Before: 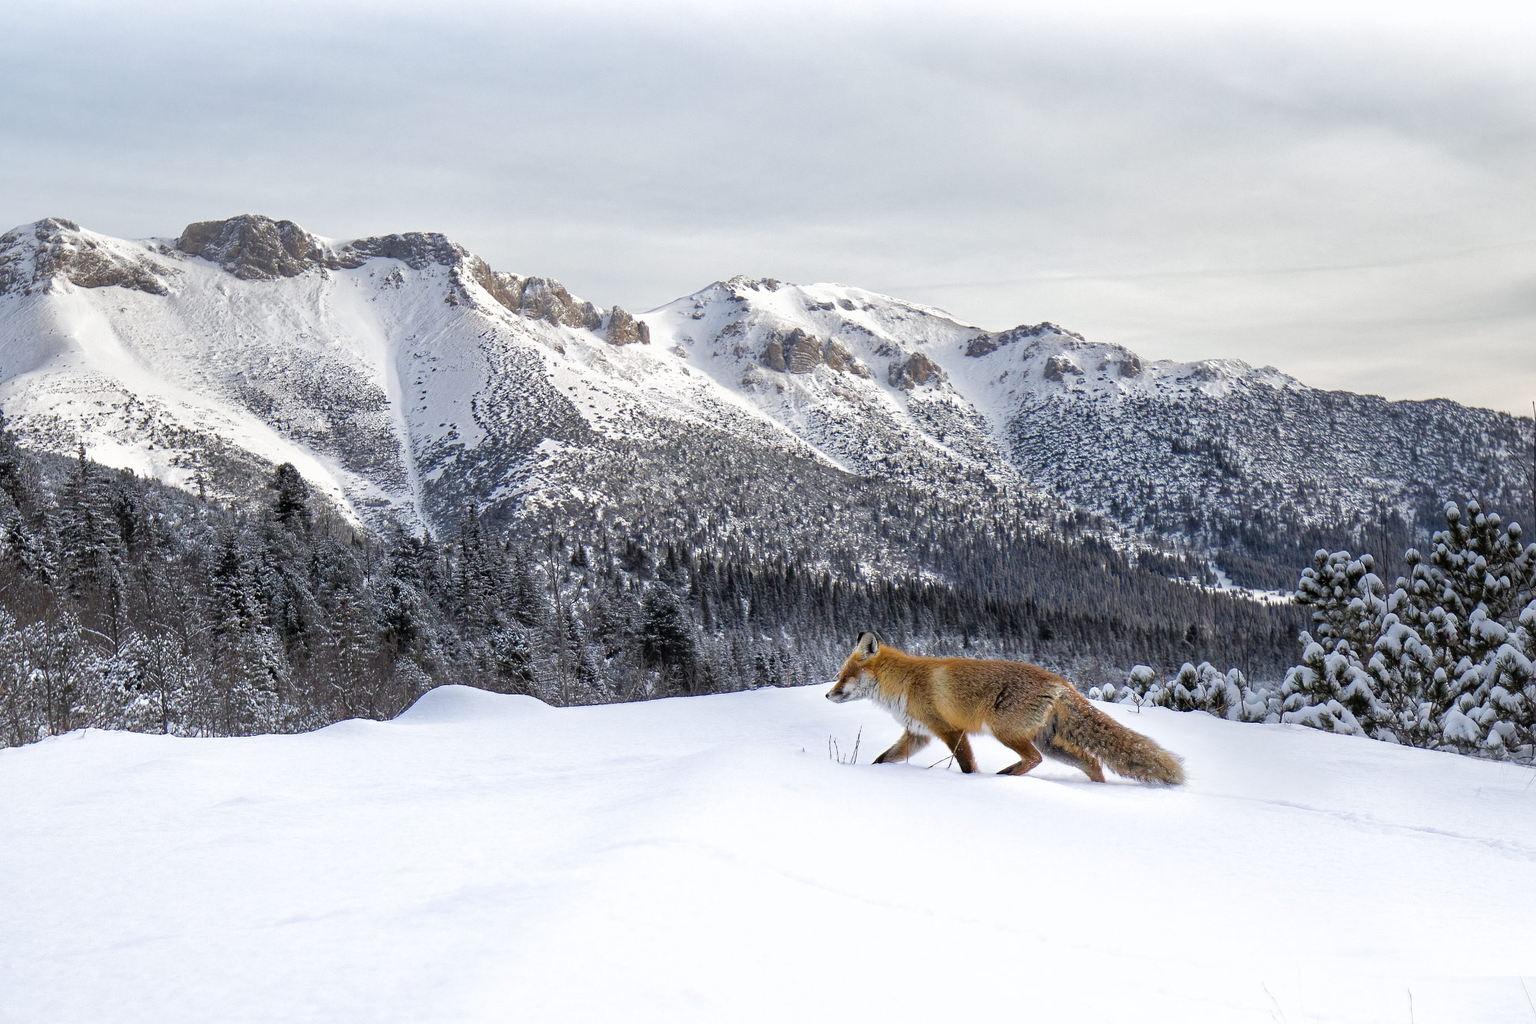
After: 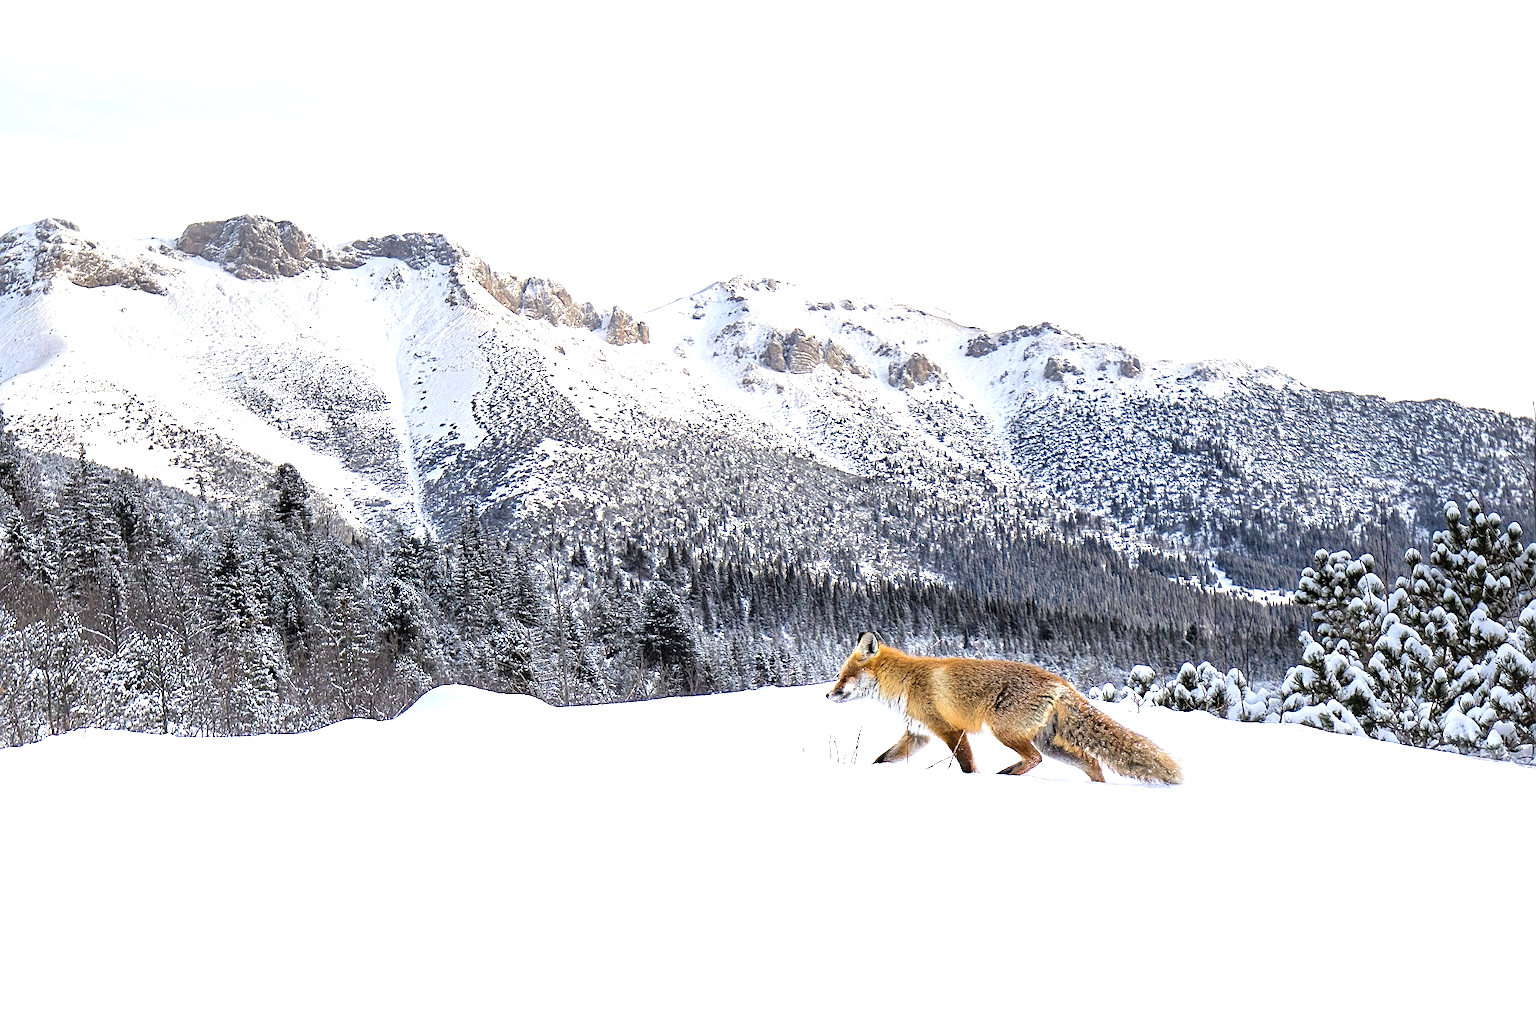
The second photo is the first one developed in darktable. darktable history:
exposure: exposure 1 EV, compensate highlight preservation false
sharpen: on, module defaults
contrast brightness saturation: contrast 0.1, brightness 0.02, saturation 0.02
